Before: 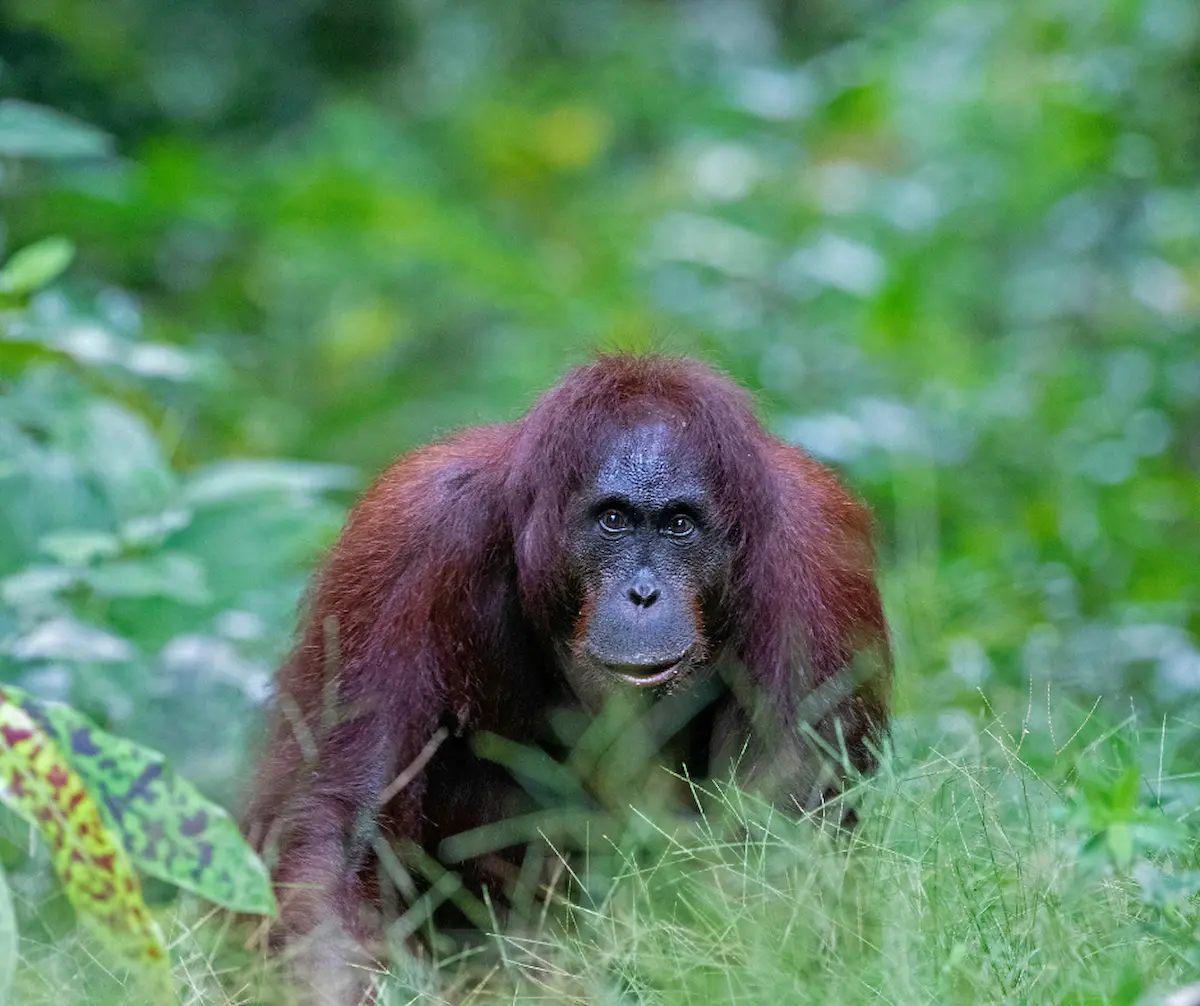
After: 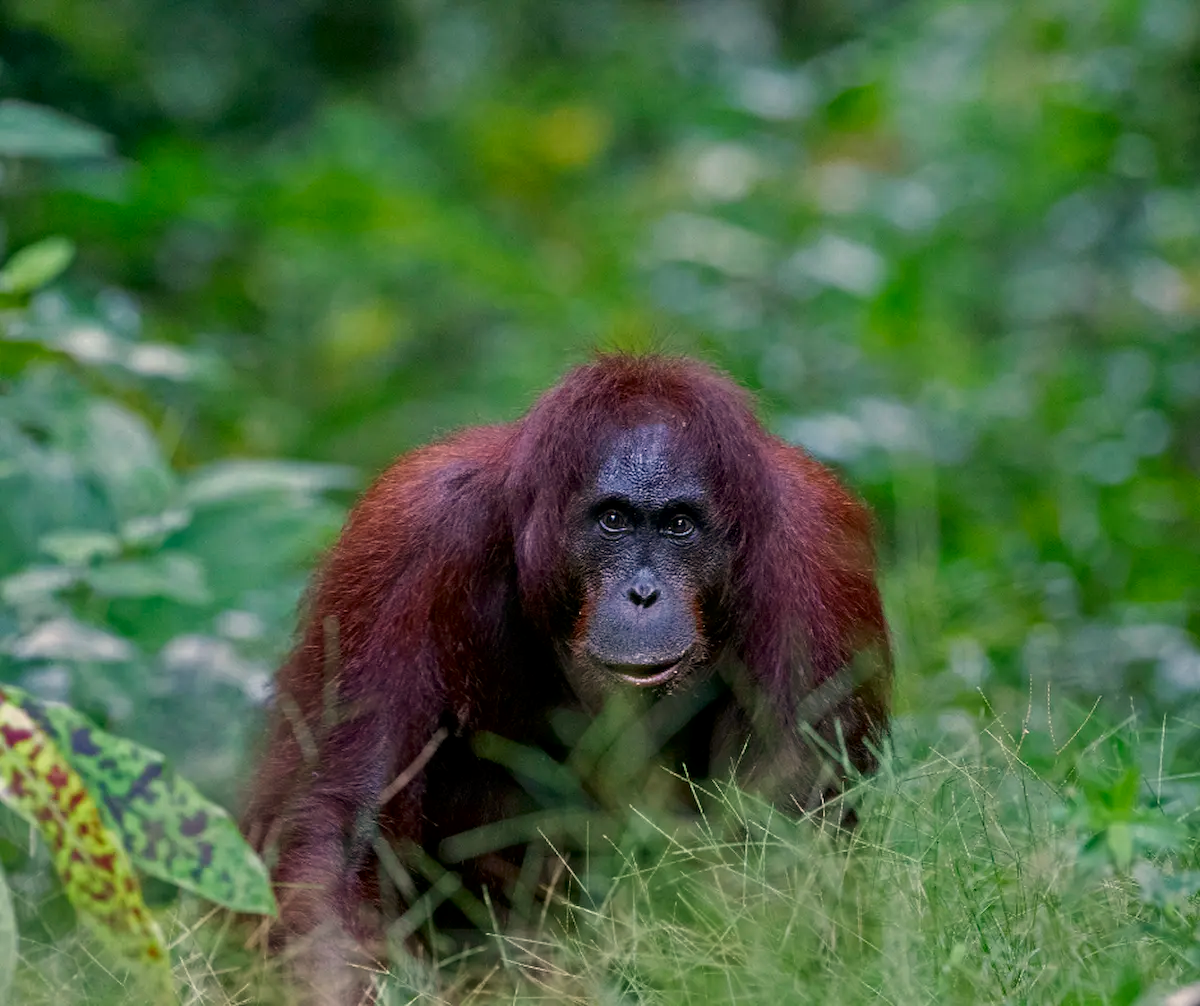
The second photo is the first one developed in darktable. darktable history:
shadows and highlights: radius 200, shadows 63.51, highlights -58.6, highlights color adjustment 0%, soften with gaussian
contrast brightness saturation: brightness -0.12, saturation 0.02
exposure: black level correction 0.029, exposure -0.116 EV
white balance: red 1.103, blue 0.936
